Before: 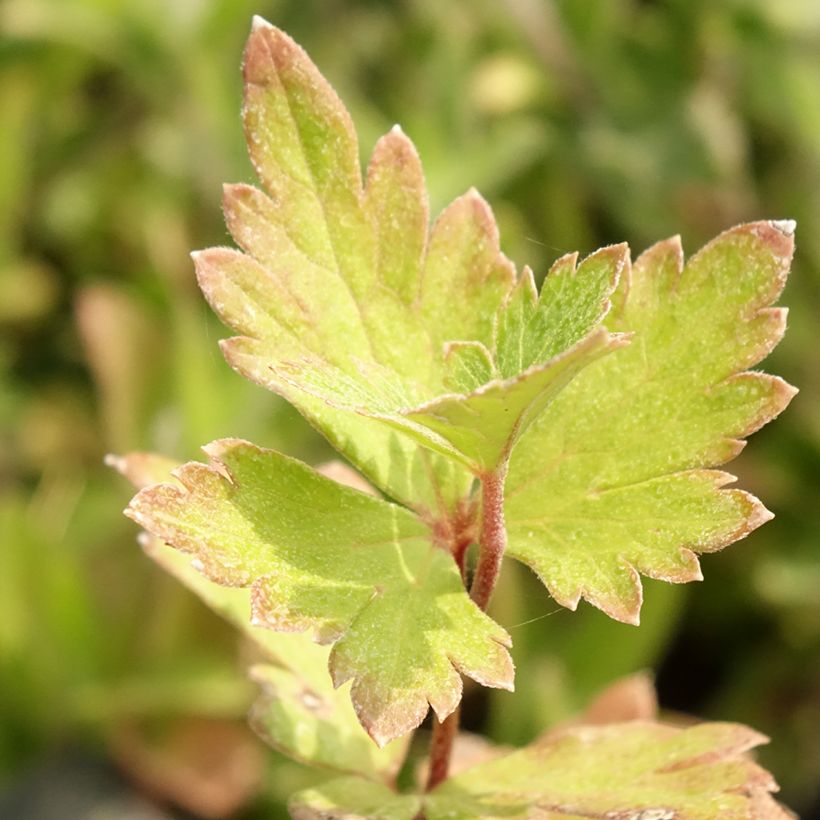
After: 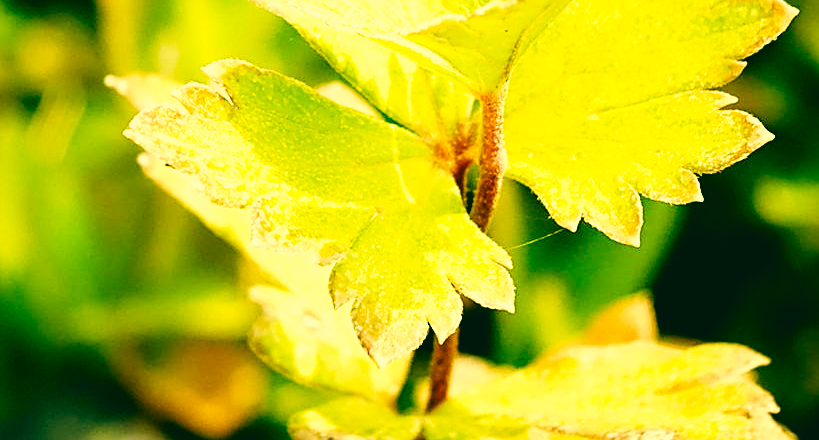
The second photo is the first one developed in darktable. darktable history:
color correction: highlights a* 2.08, highlights b* 34.46, shadows a* -36.19, shadows b* -5.59
crop and rotate: top 46.32%, right 0.018%
tone curve: curves: ch0 [(0, 0) (0.003, 0.002) (0.011, 0.002) (0.025, 0.002) (0.044, 0.002) (0.069, 0.002) (0.1, 0.003) (0.136, 0.008) (0.177, 0.03) (0.224, 0.058) (0.277, 0.139) (0.335, 0.233) (0.399, 0.363) (0.468, 0.506) (0.543, 0.649) (0.623, 0.781) (0.709, 0.88) (0.801, 0.956) (0.898, 0.994) (1, 1)], preserve colors none
sharpen: on, module defaults
